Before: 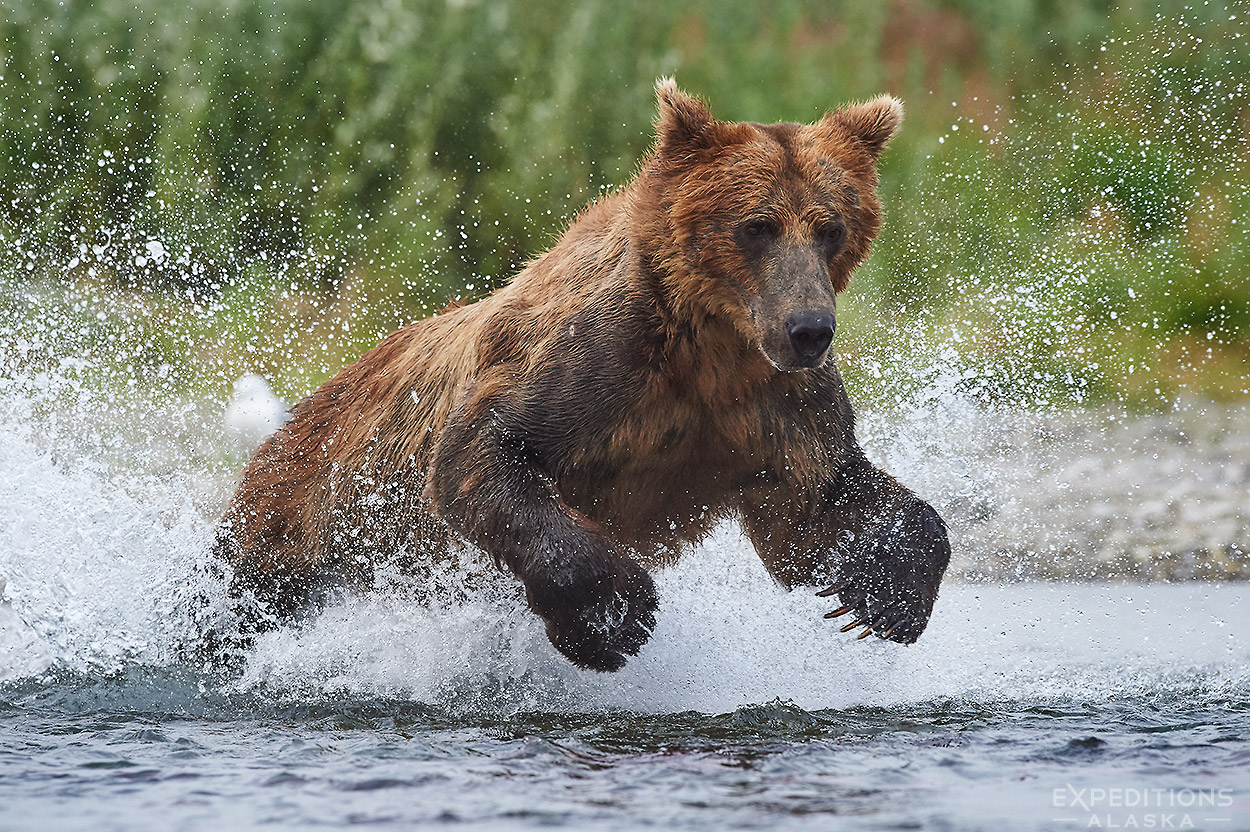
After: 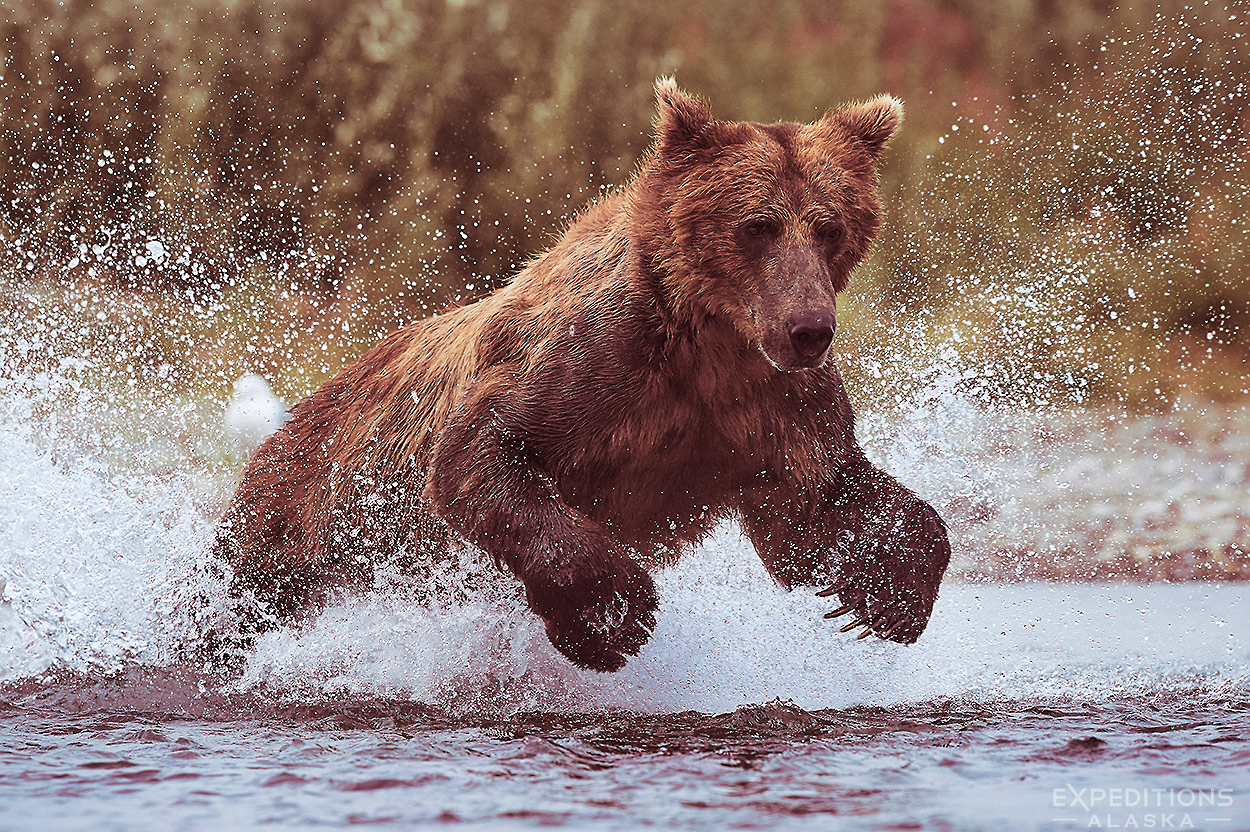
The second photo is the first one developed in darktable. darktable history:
split-toning: highlights › hue 187.2°, highlights › saturation 0.83, balance -68.05, compress 56.43%
velvia: on, module defaults
sharpen: radius 1.272, amount 0.305, threshold 0
